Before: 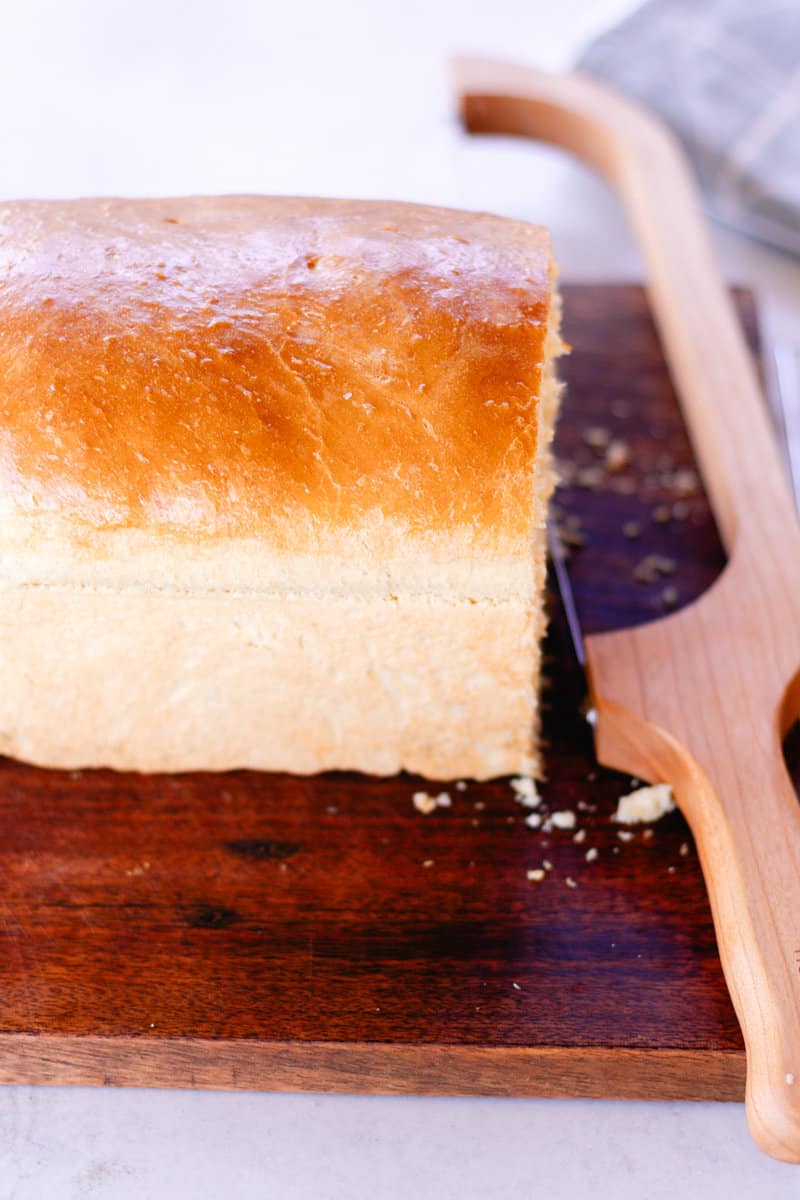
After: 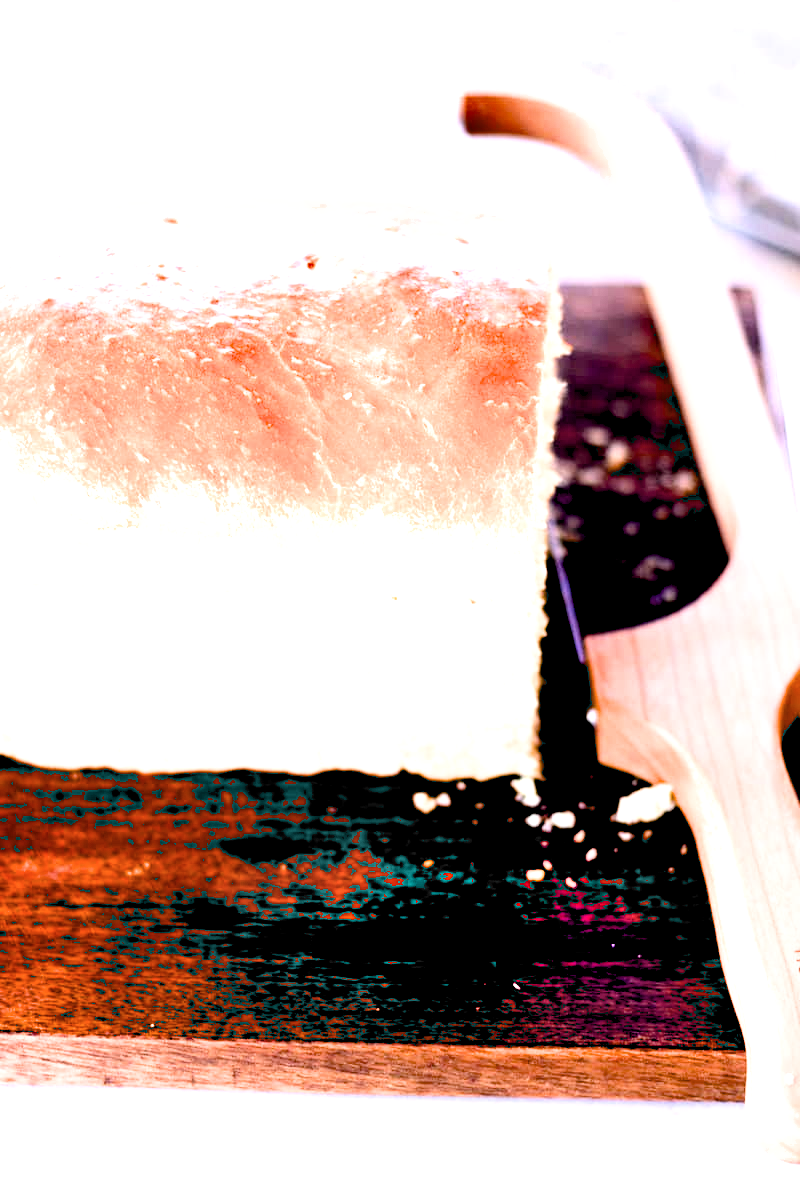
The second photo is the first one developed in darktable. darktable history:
exposure: black level correction 0.035, exposure 0.9 EV, compensate highlight preservation false
shadows and highlights: radius 44.78, white point adjustment 6.64, compress 79.65%, highlights color adjustment 78.42%, soften with gaussian
local contrast: highlights 100%, shadows 100%, detail 120%, midtone range 0.2
filmic rgb: black relative exposure -5.42 EV, white relative exposure 2.85 EV, dynamic range scaling -37.73%, hardness 4, contrast 1.605, highlights saturation mix -0.93%
